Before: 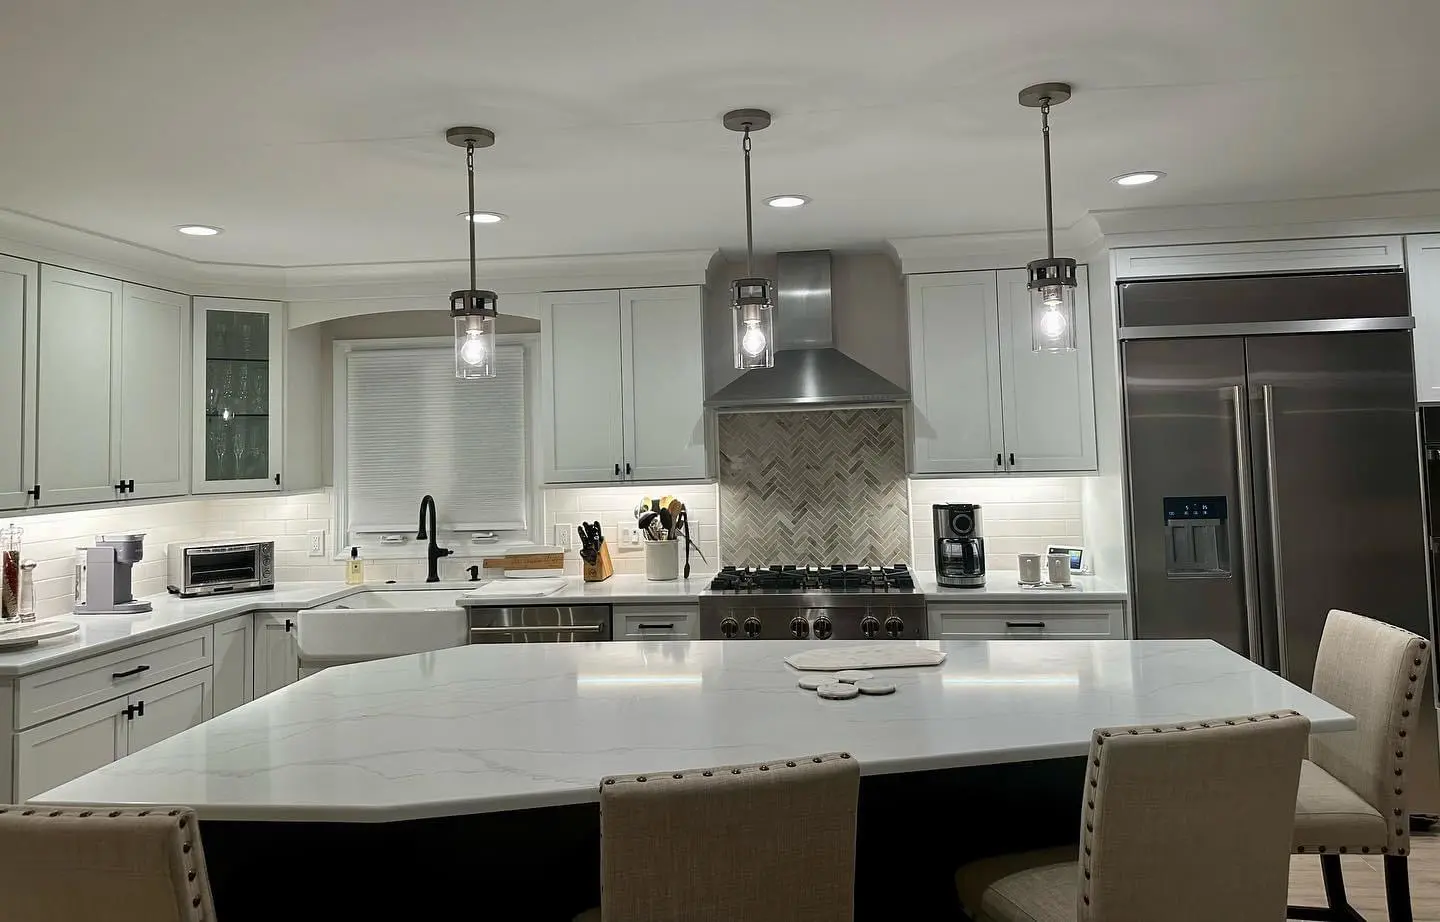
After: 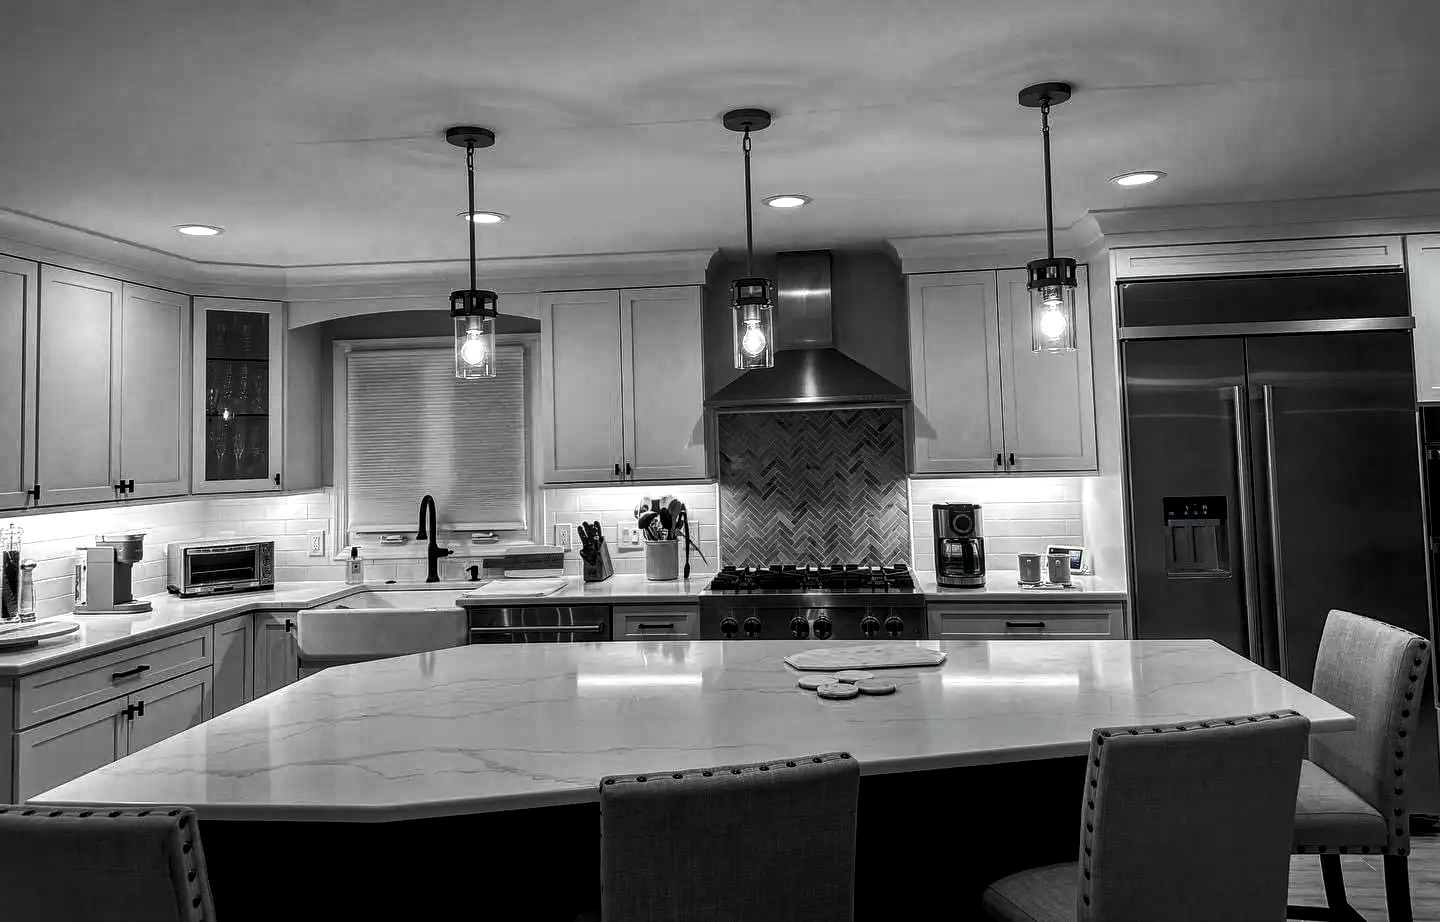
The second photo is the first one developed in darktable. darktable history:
color equalizer #1: saturation › red 0.231, saturation › orange 0.289, saturation › yellow 0.301, saturation › green 0.555, saturation › cyan 0.879, saturation › blue 0.867, saturation › lavender 0.763, saturation › magenta 0.254
color balance rgb: perceptual saturation grading › highlights -31.88%, perceptual saturation grading › mid-tones 5.8%, perceptual saturation grading › shadows 18.12%, perceptual brilliance grading › highlights 3.62%, perceptual brilliance grading › mid-tones -18.12%, perceptual brilliance grading › shadows -41.3%
color equalizer: saturation › red 0.231, saturation › orange 0.289, saturation › yellow 0.301, saturation › green 0.555, saturation › cyan 0.879, saturation › blue 0.867, saturation › lavender 0.763, saturation › magenta 0.254, brightness › red 0.578, brightness › orange 0.52, brightness › yellow 0.636, brightness › cyan 1.02, brightness › blue 1.02, brightness › magenta 0.694
local contrast: highlights 25%, detail 150%
